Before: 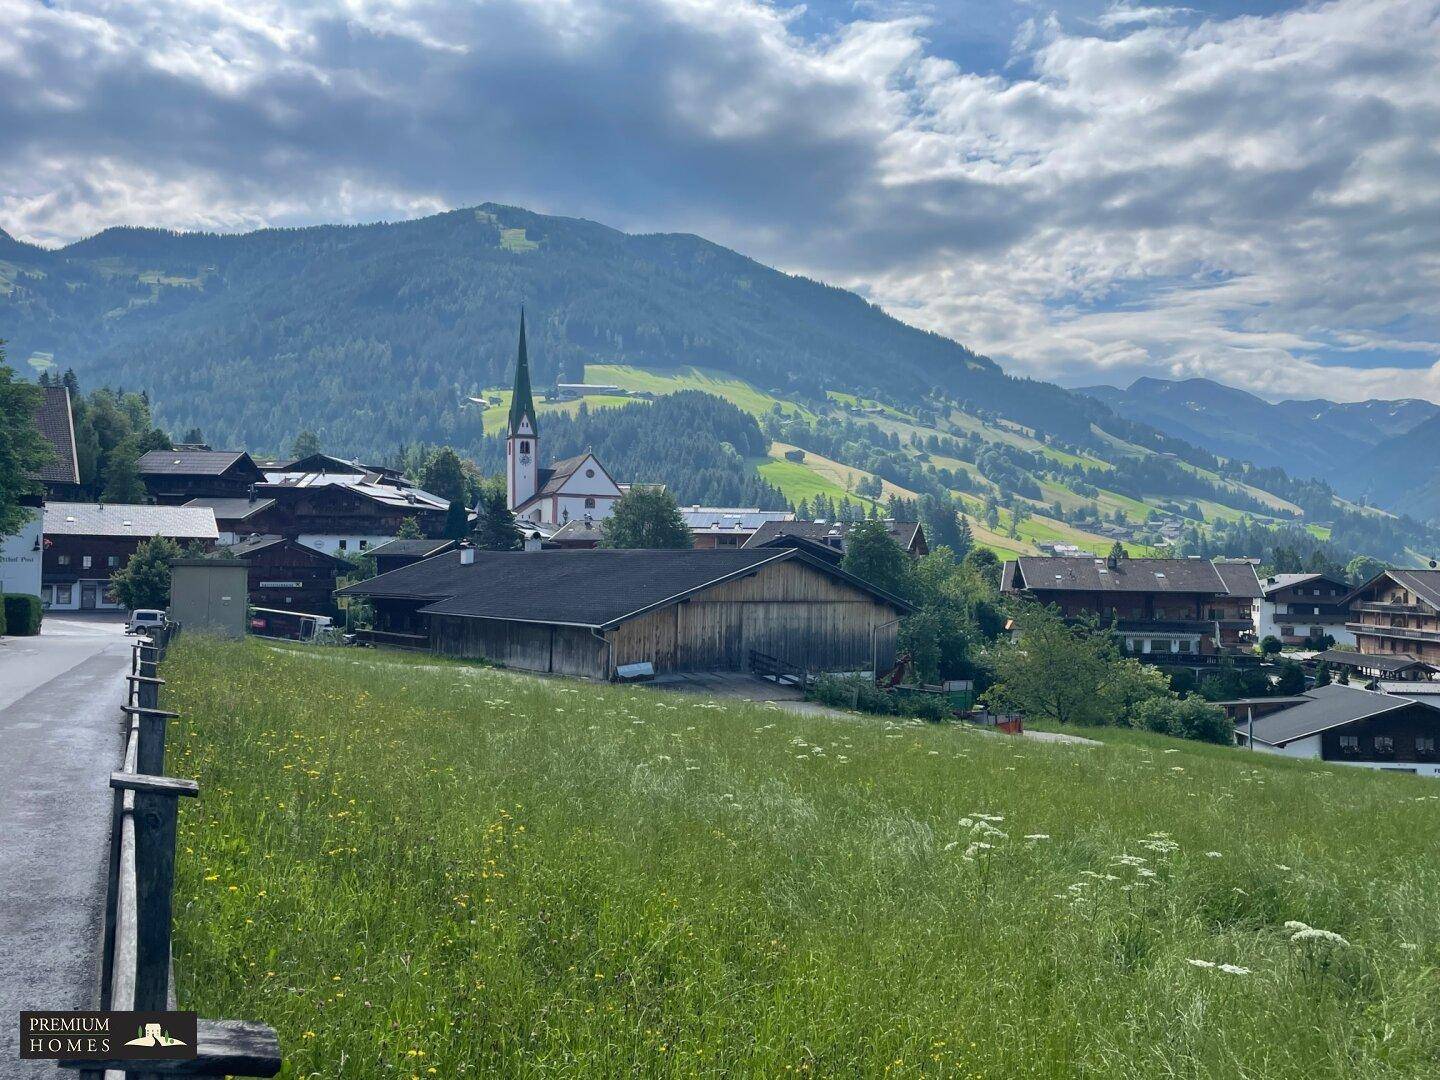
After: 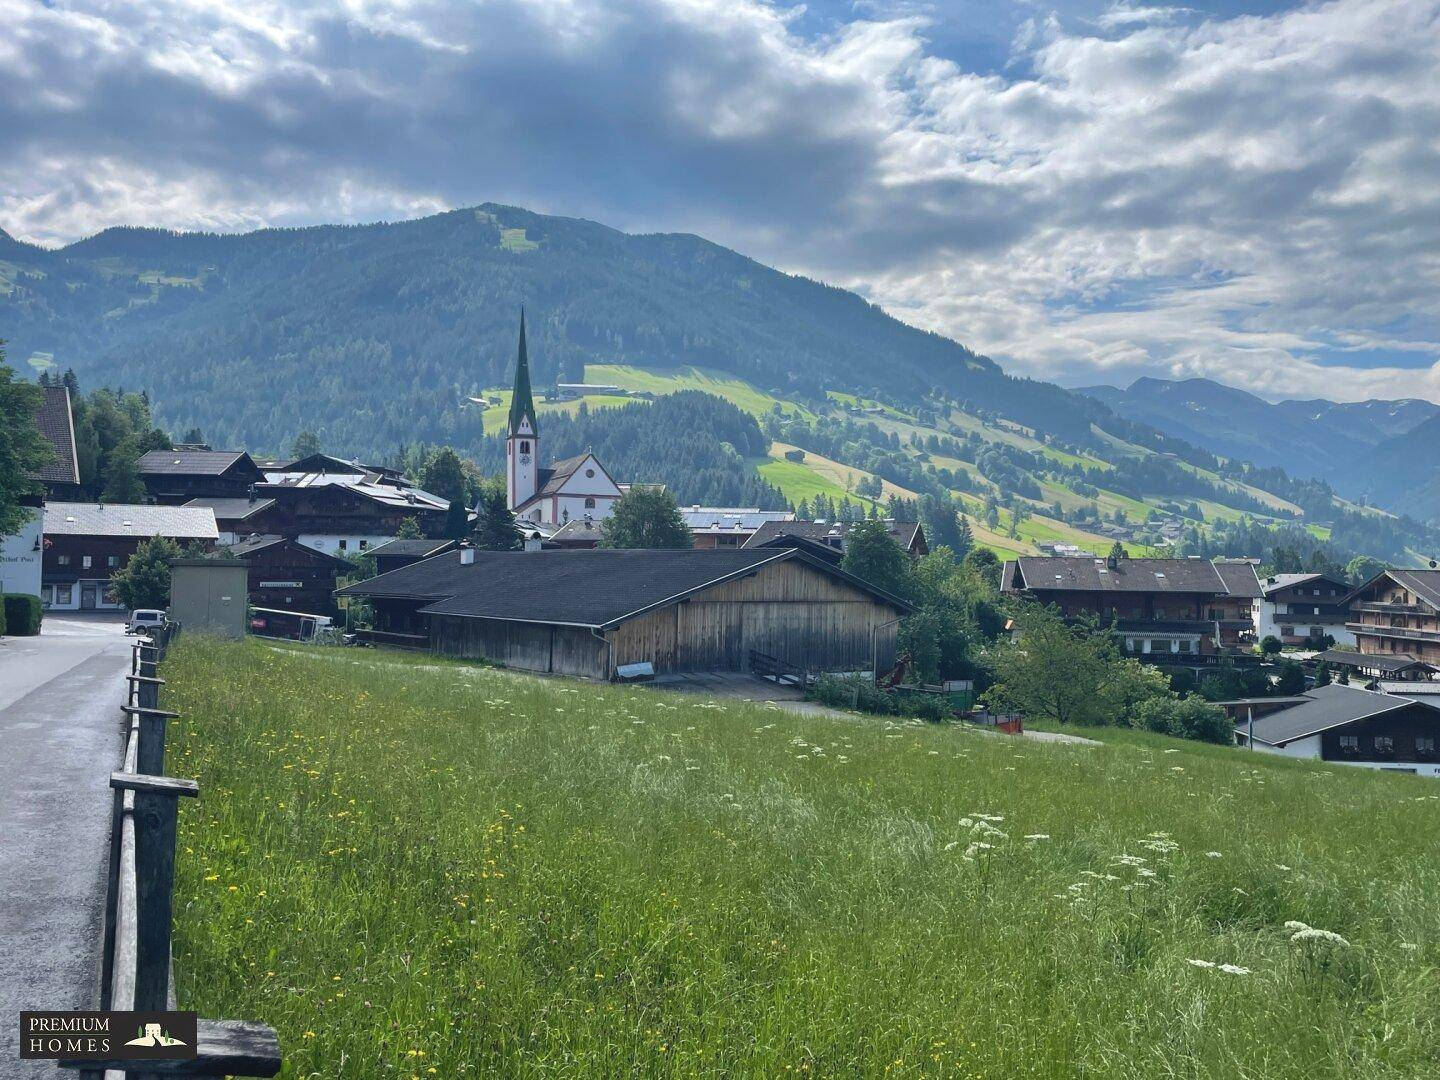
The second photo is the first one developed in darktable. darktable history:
exposure: black level correction -0.004, exposure 0.05 EV, compensate highlight preservation false
